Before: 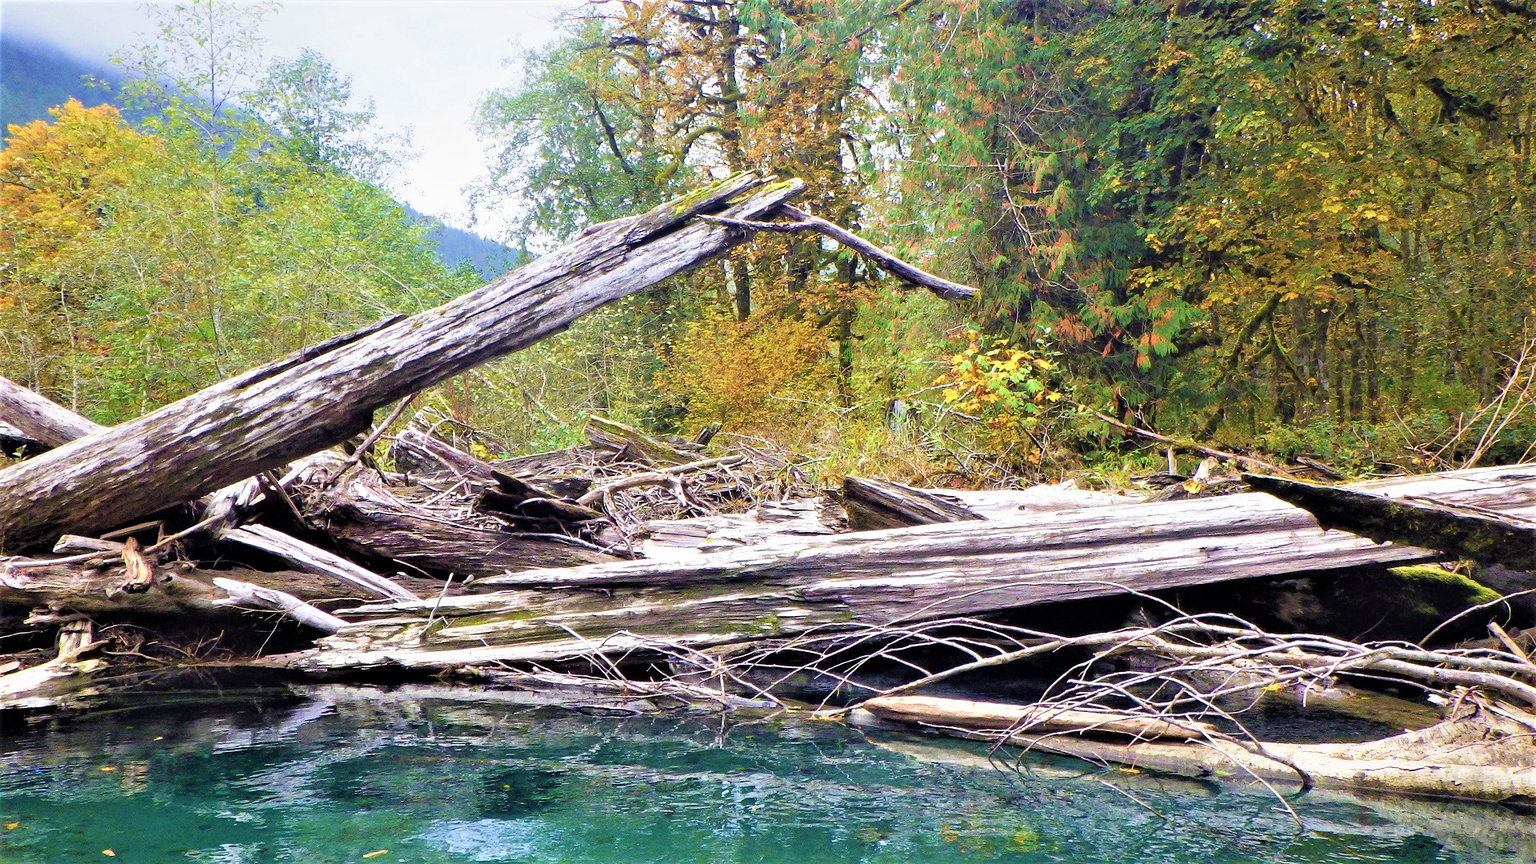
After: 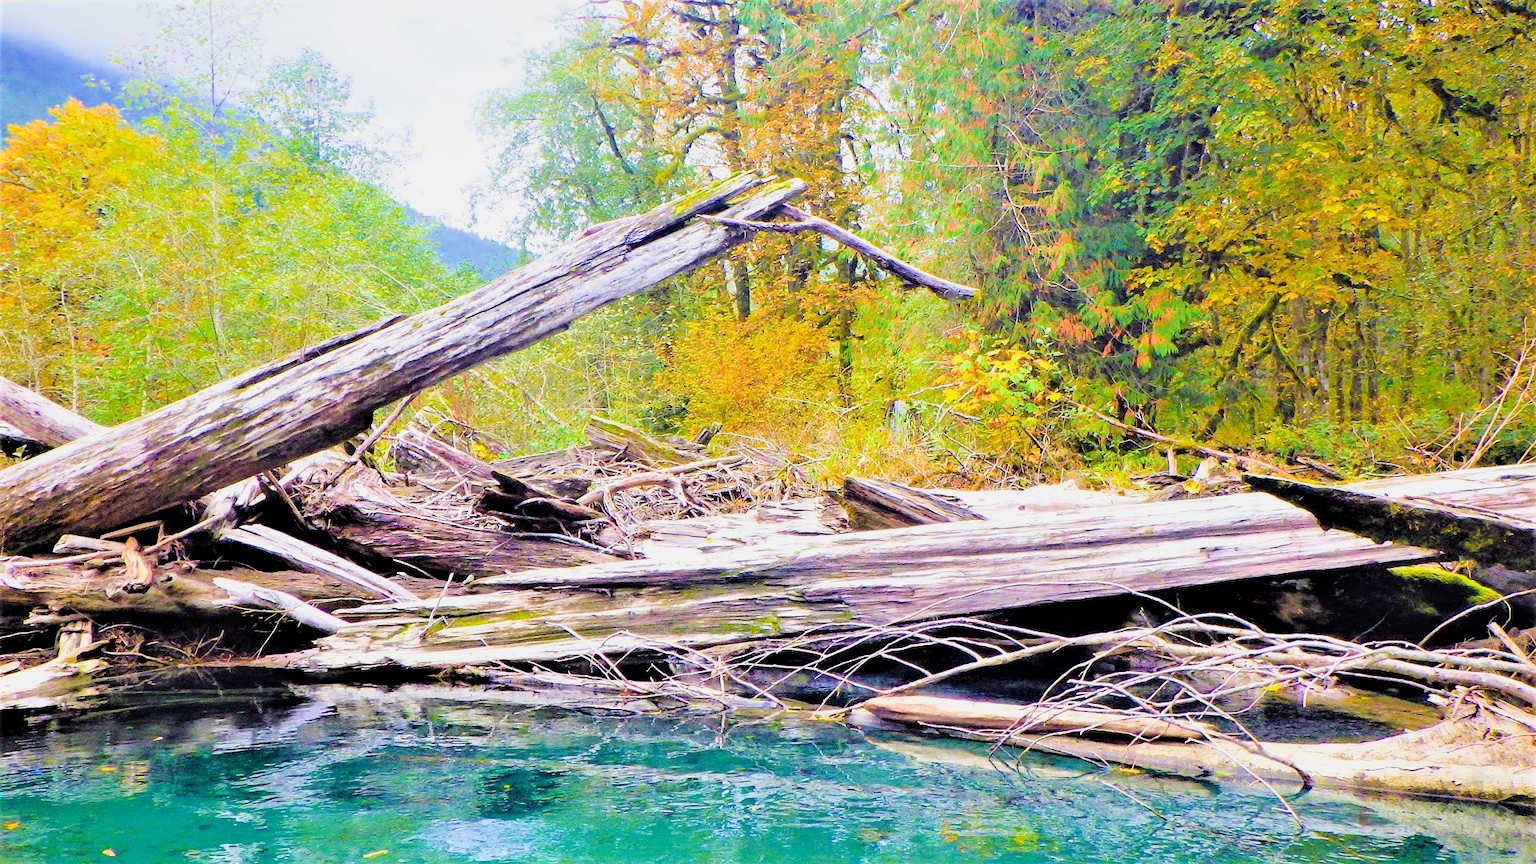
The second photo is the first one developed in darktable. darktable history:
color balance rgb: perceptual saturation grading › global saturation 25%, perceptual brilliance grading › mid-tones 10%, perceptual brilliance grading › shadows 15%, global vibrance 20%
exposure: black level correction 0, exposure 1 EV, compensate highlight preservation false
filmic rgb: black relative exposure -7.65 EV, white relative exposure 4.56 EV, hardness 3.61
